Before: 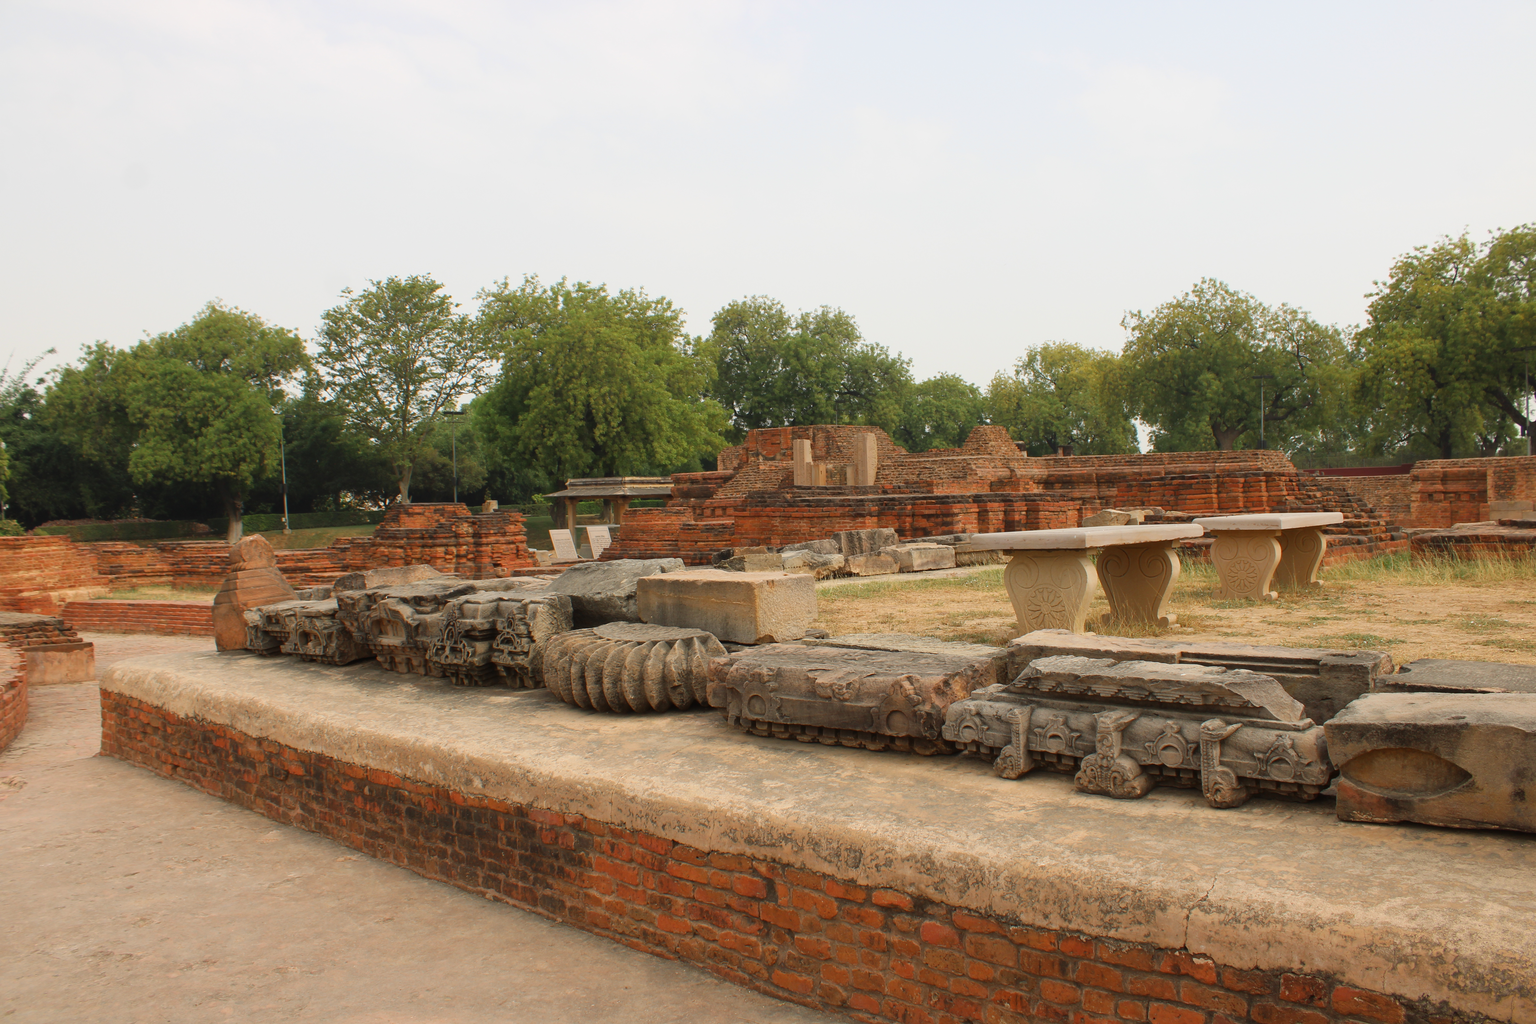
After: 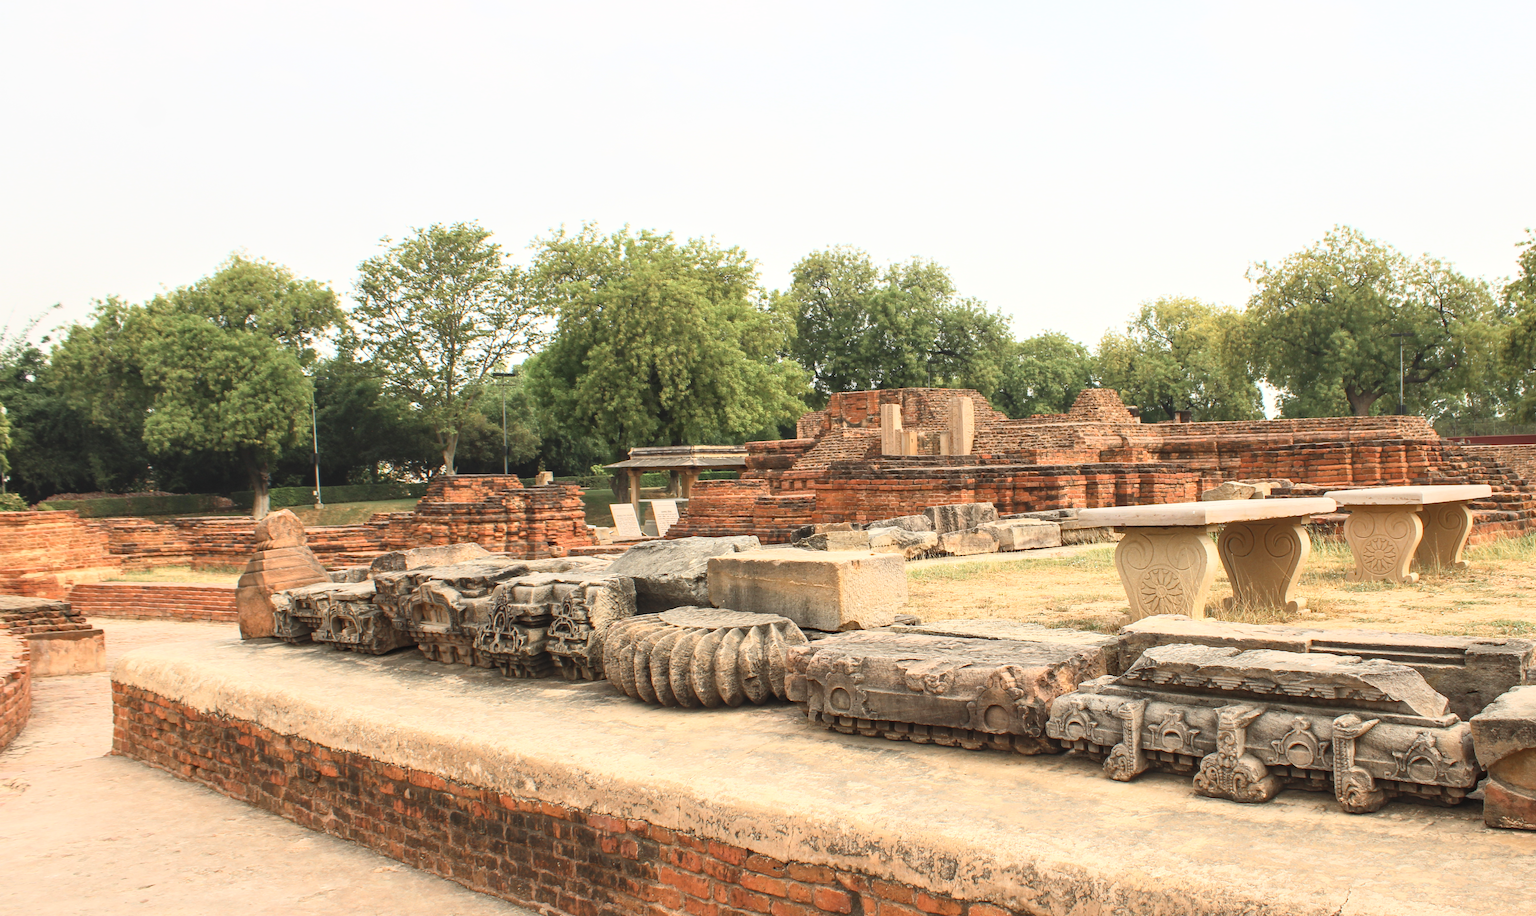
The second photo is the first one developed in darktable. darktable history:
haze removal: adaptive false
crop: top 7.408%, right 9.902%, bottom 11.941%
local contrast: on, module defaults
contrast brightness saturation: contrast 0.38, brightness 0.527
